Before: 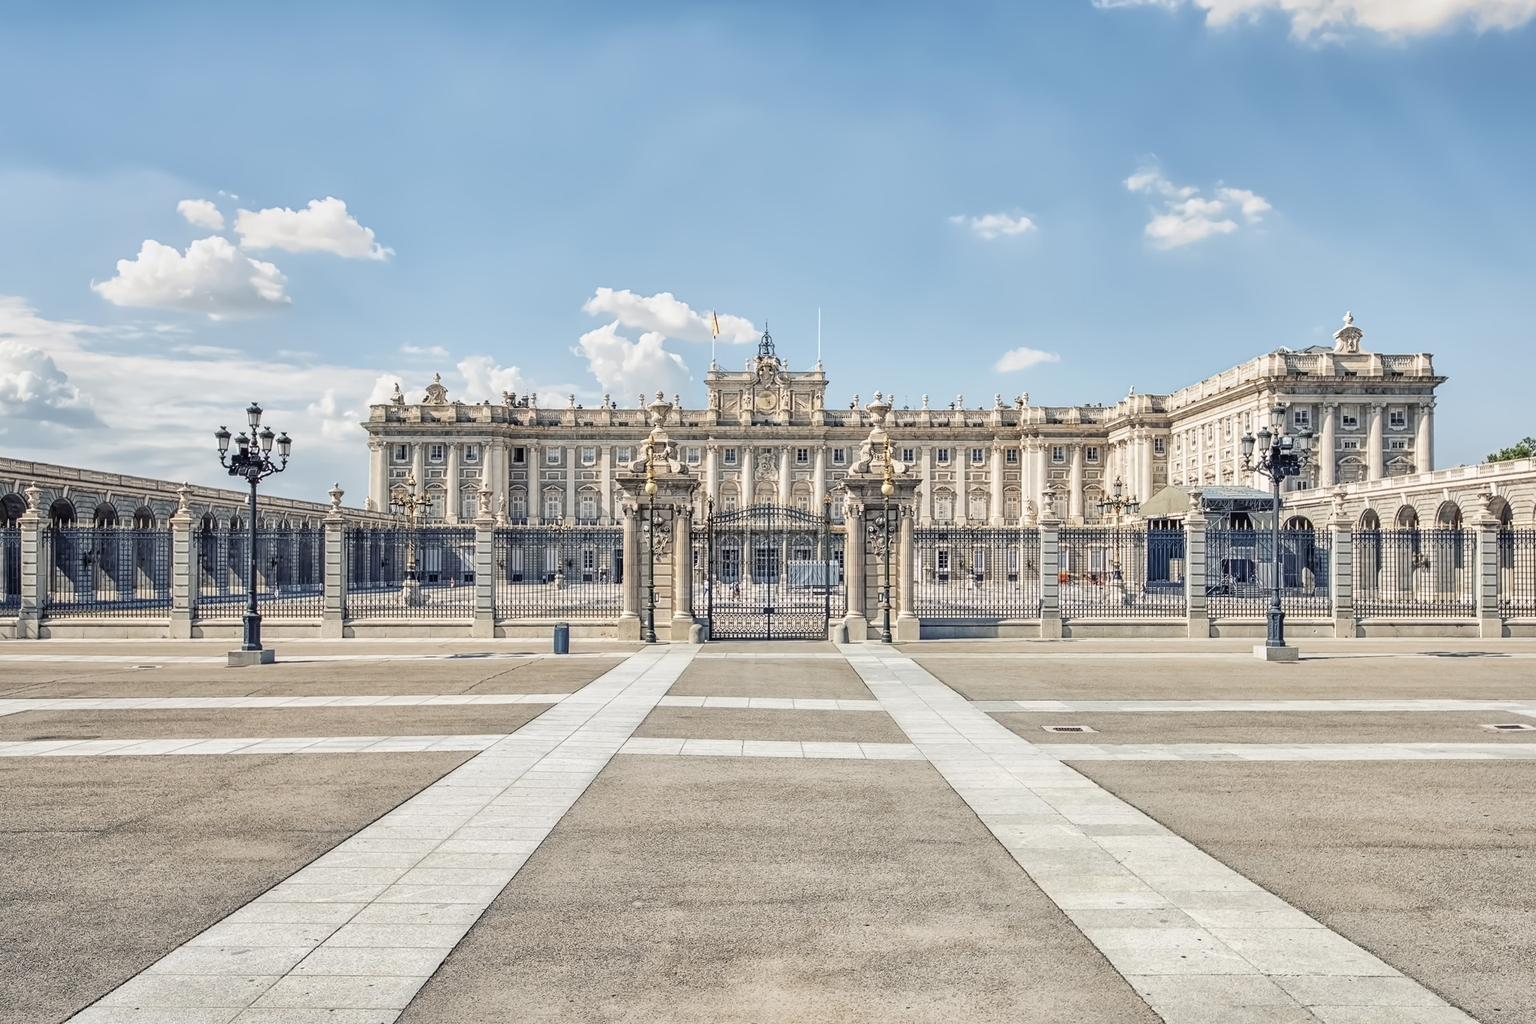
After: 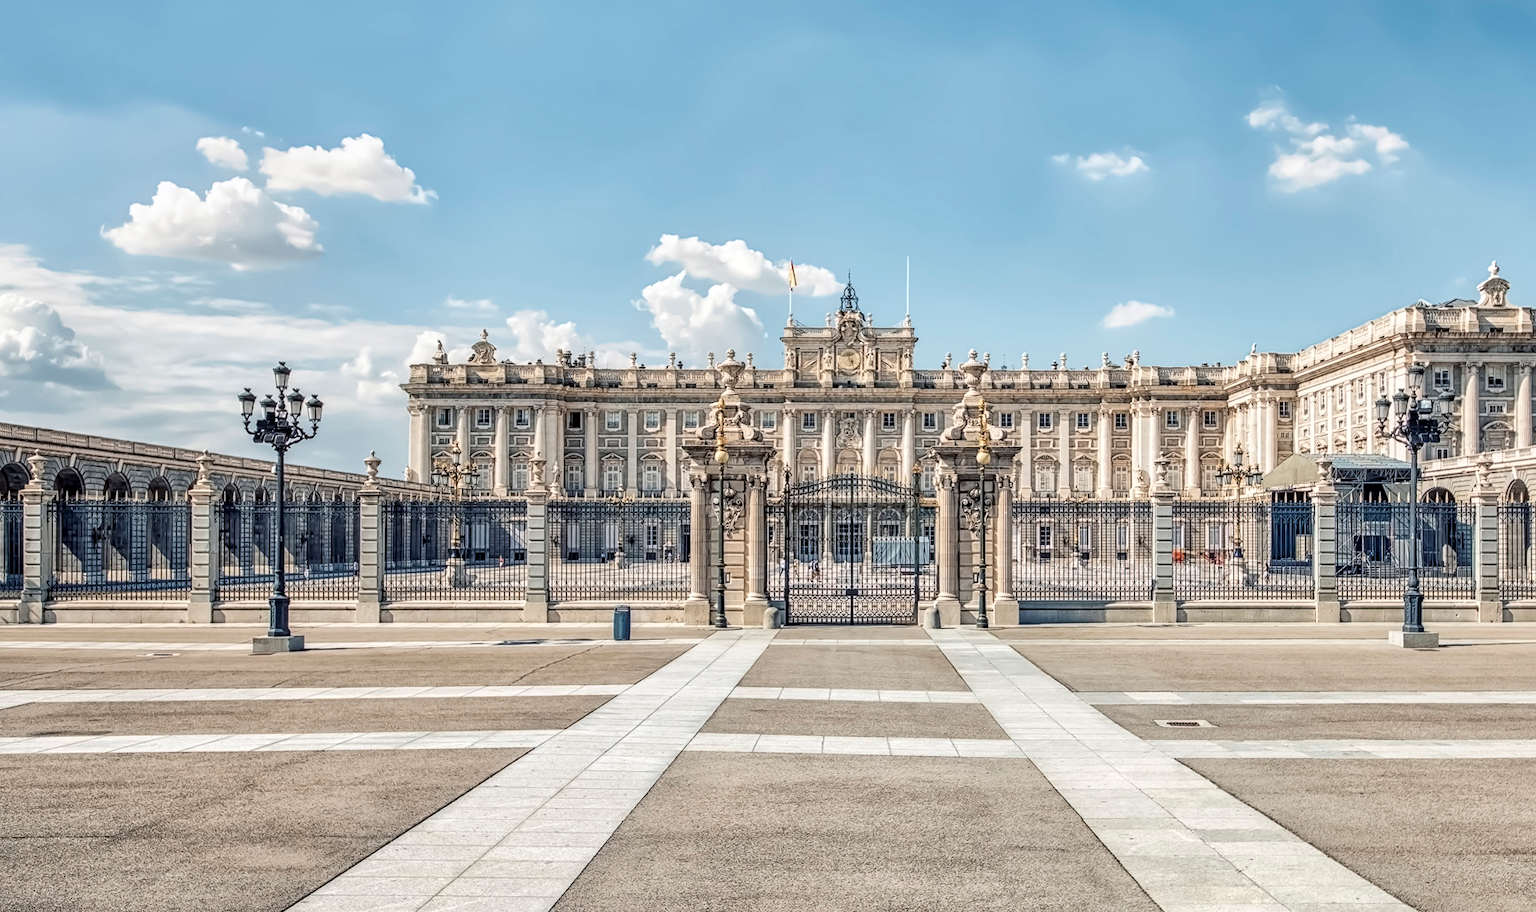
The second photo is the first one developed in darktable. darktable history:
crop: top 7.479%, right 9.716%, bottom 12.078%
local contrast: detail 130%
